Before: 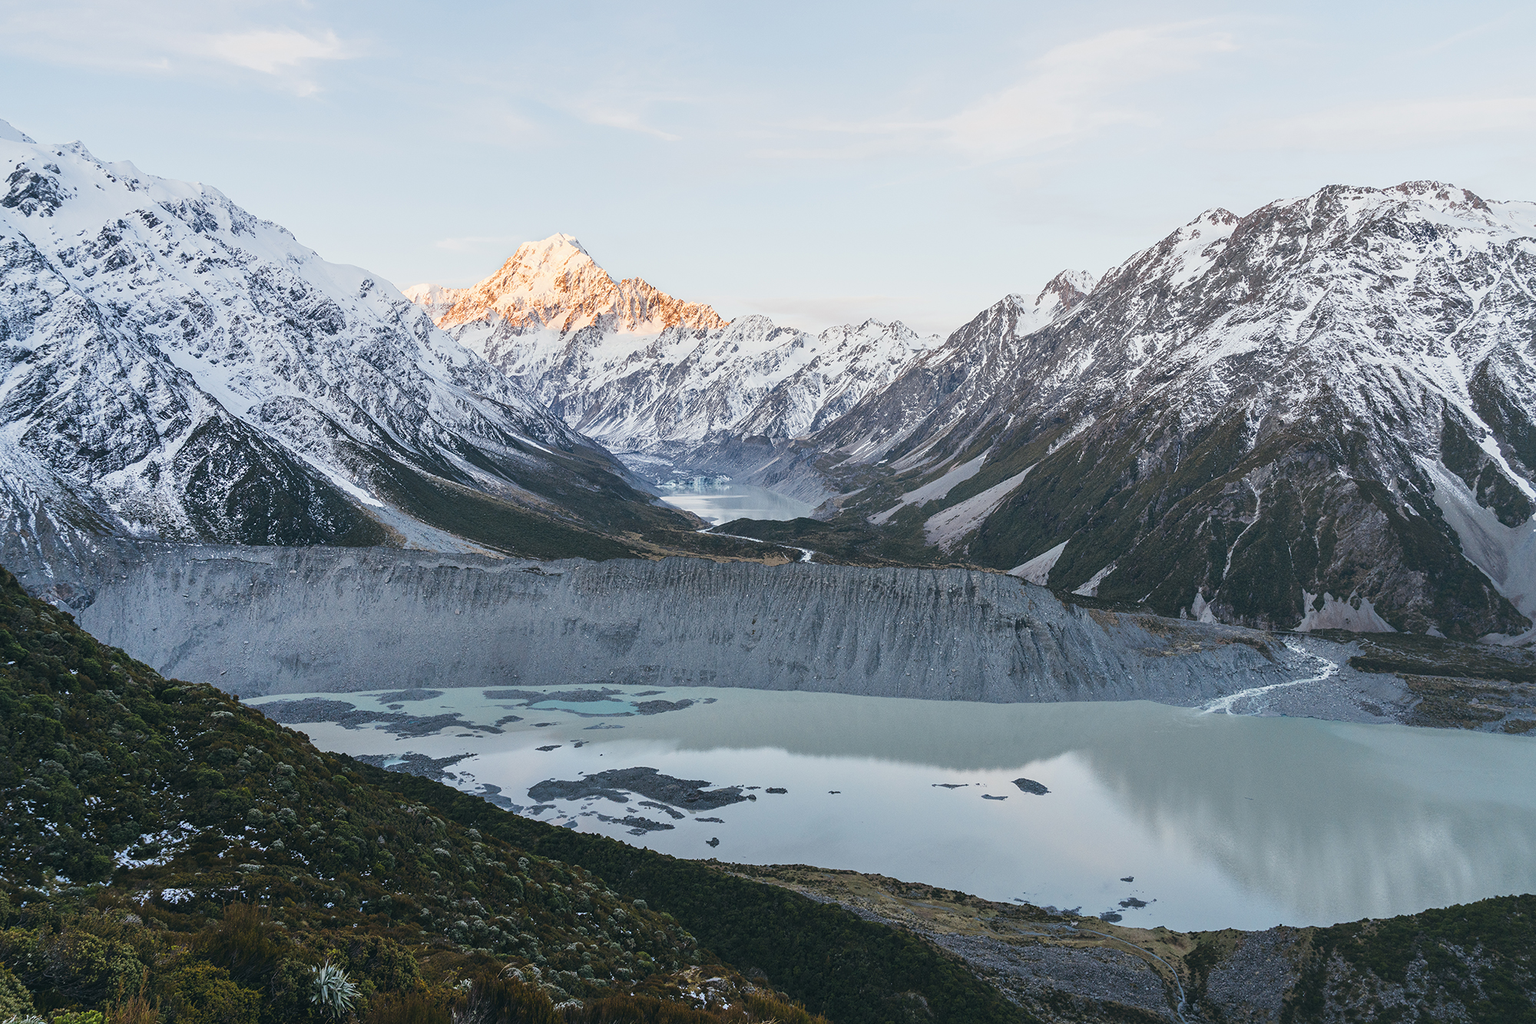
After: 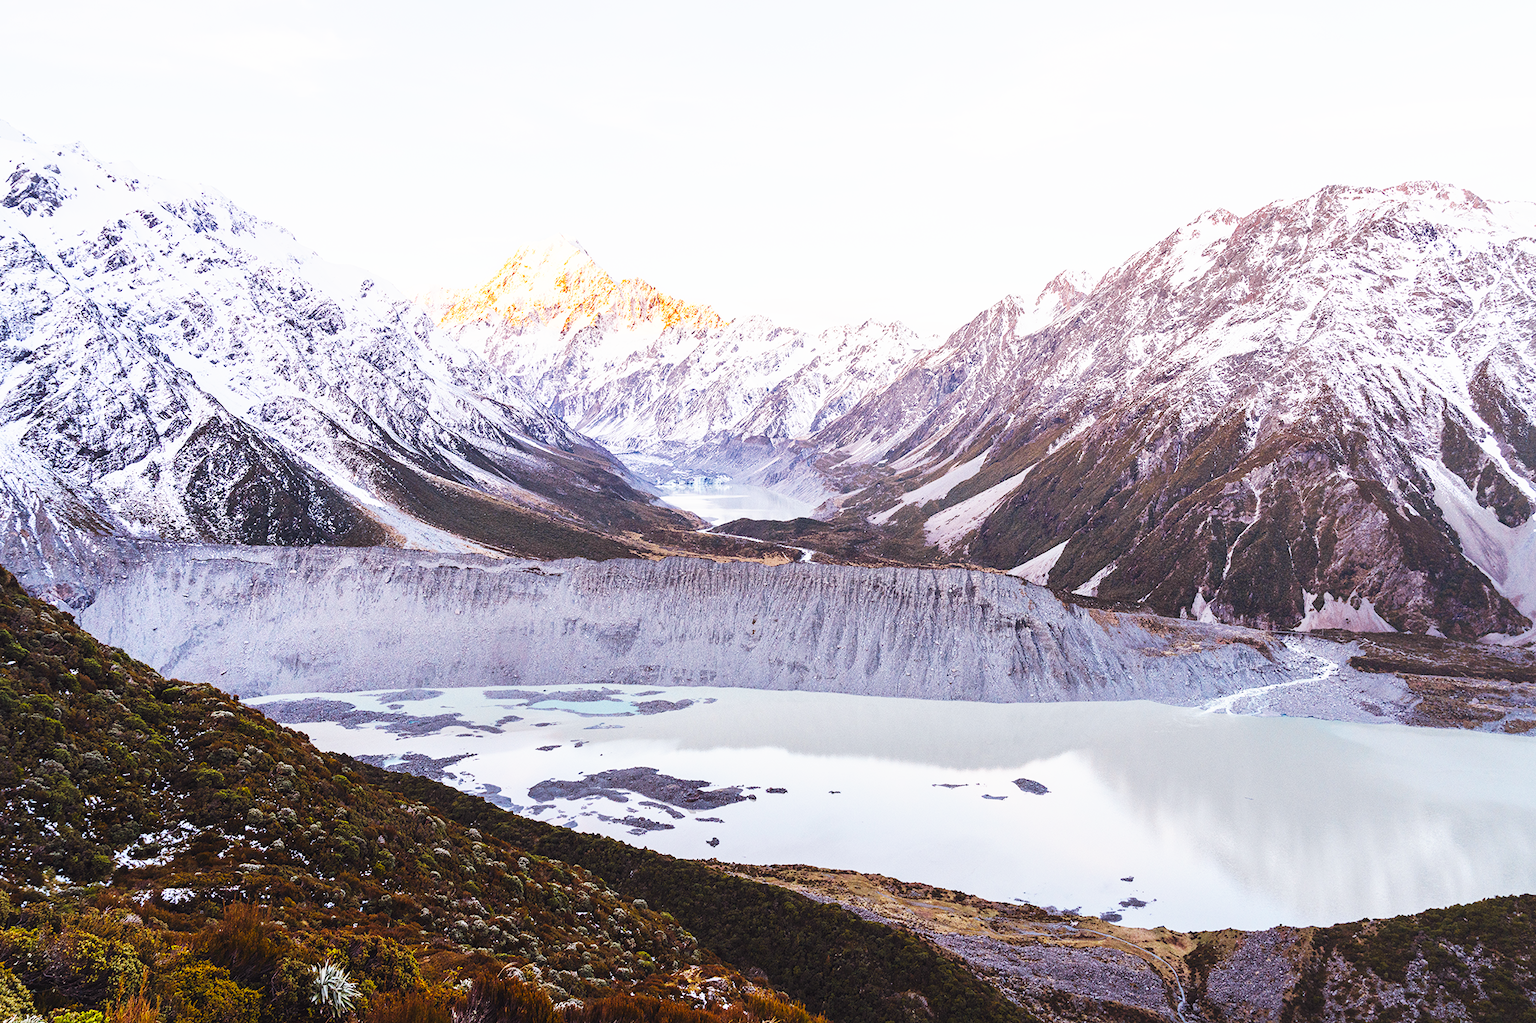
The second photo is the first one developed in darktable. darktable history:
white balance: red 1, blue 1
base curve: curves: ch0 [(0, 0) (0.007, 0.004) (0.027, 0.03) (0.046, 0.07) (0.207, 0.54) (0.442, 0.872) (0.673, 0.972) (1, 1)], preserve colors none
rgb levels: mode RGB, independent channels, levels [[0, 0.474, 1], [0, 0.5, 1], [0, 0.5, 1]]
color balance: output saturation 120%
